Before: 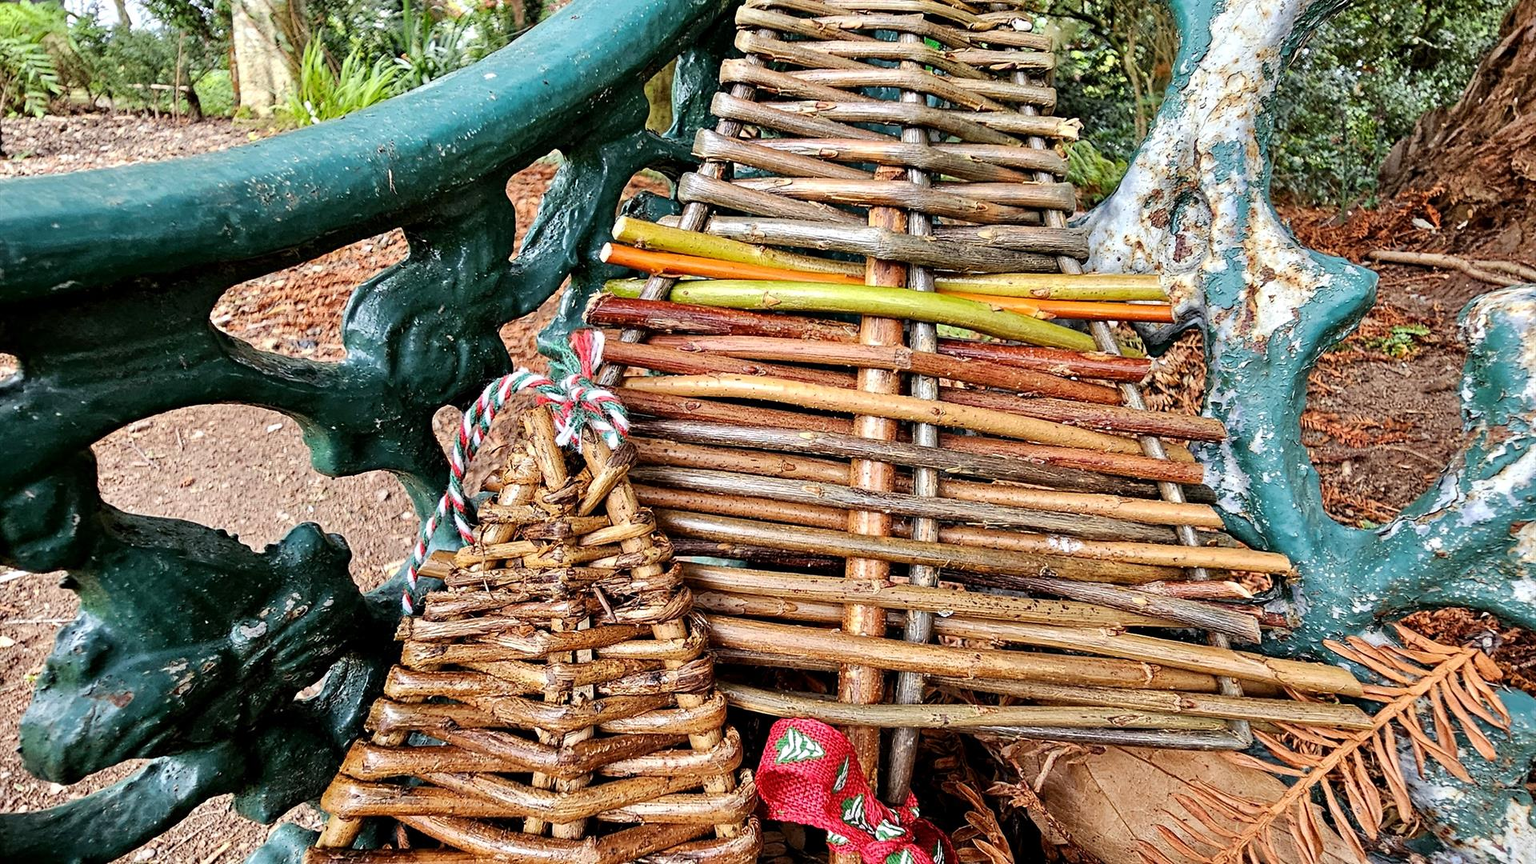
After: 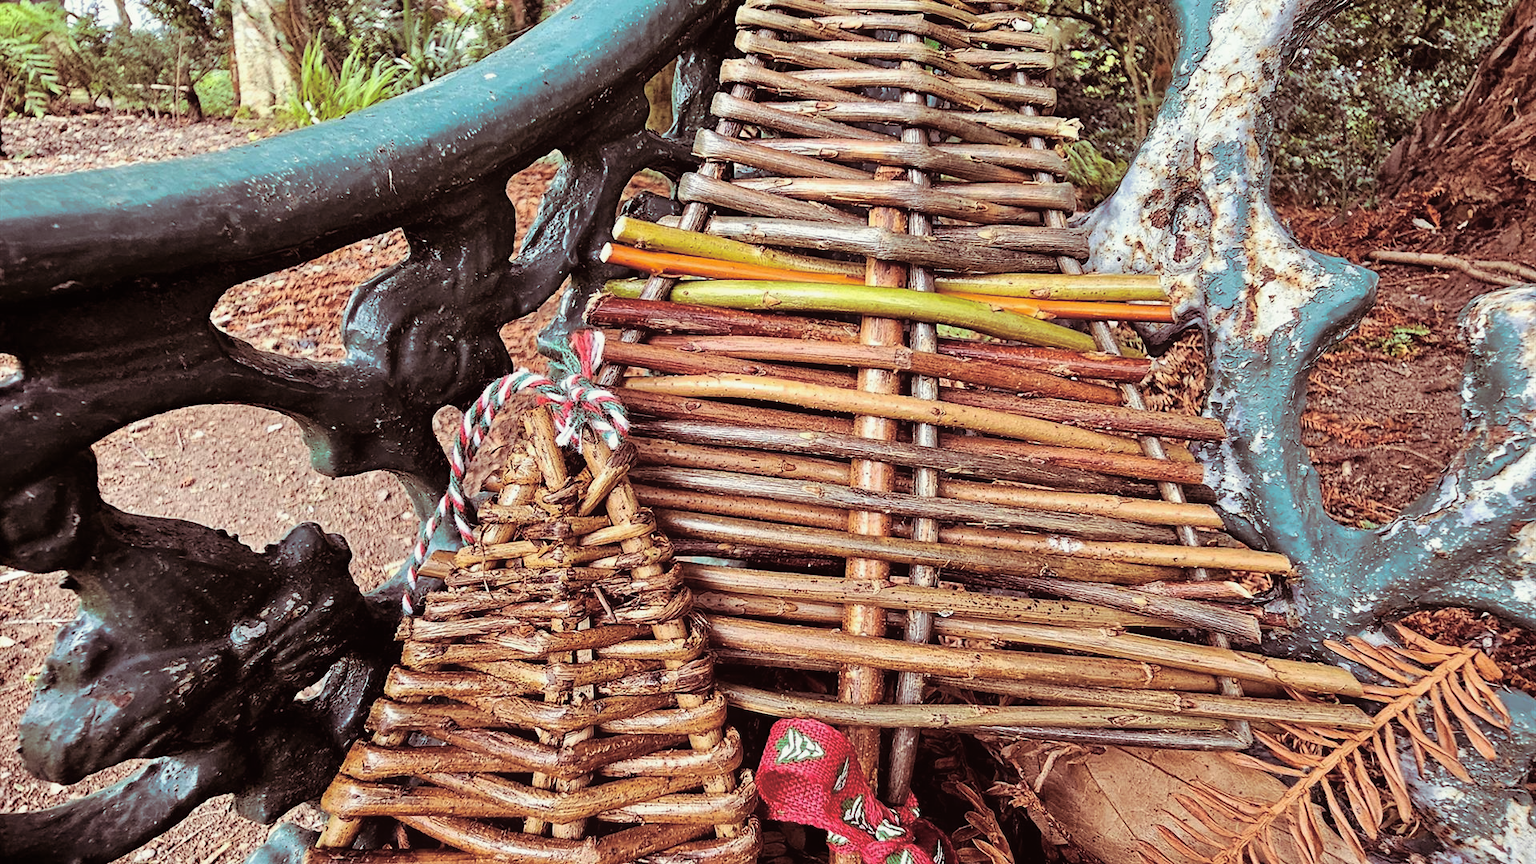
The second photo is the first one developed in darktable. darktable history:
split-toning: on, module defaults
contrast equalizer: octaves 7, y [[0.6 ×6], [0.55 ×6], [0 ×6], [0 ×6], [0 ×6]], mix -0.2
